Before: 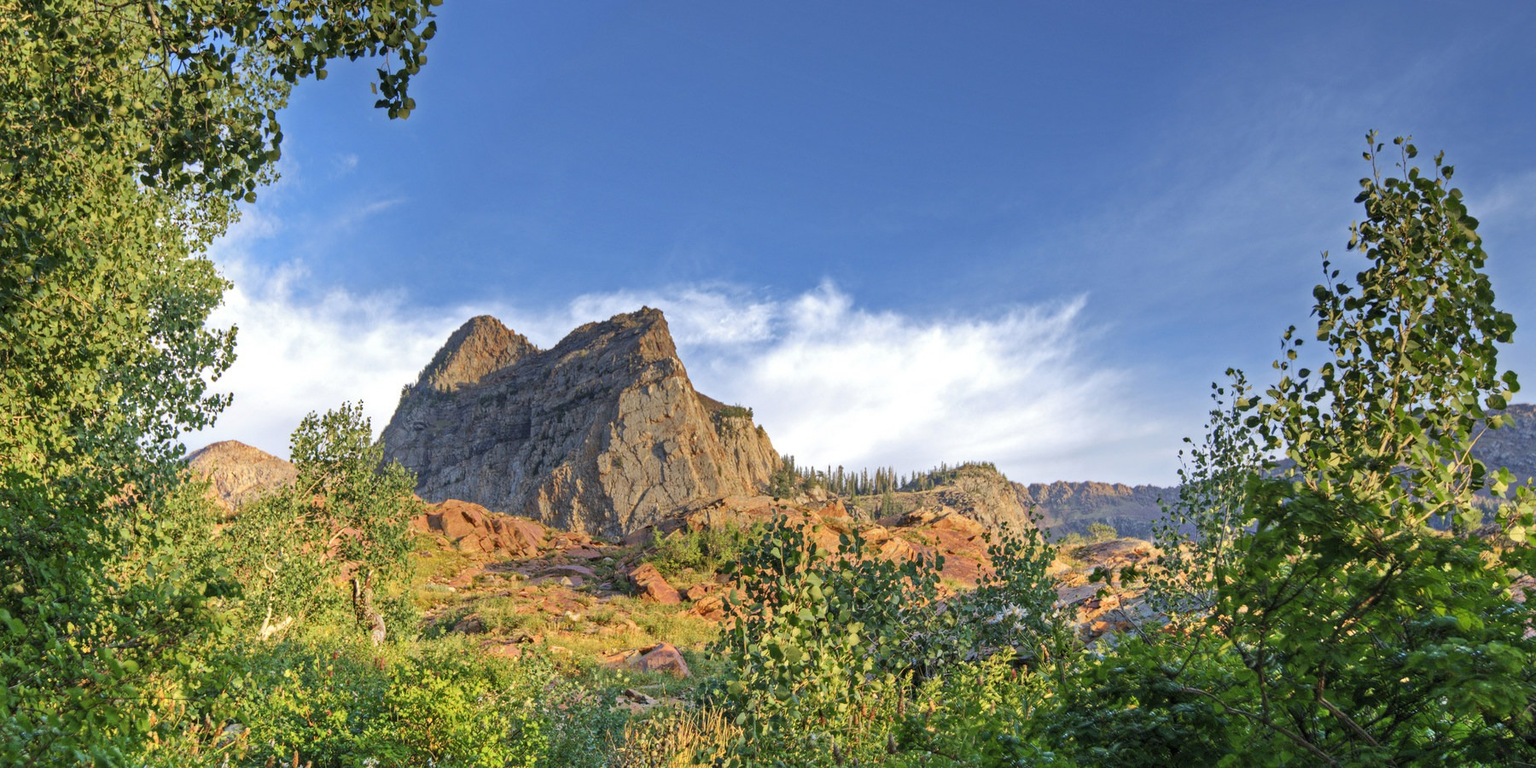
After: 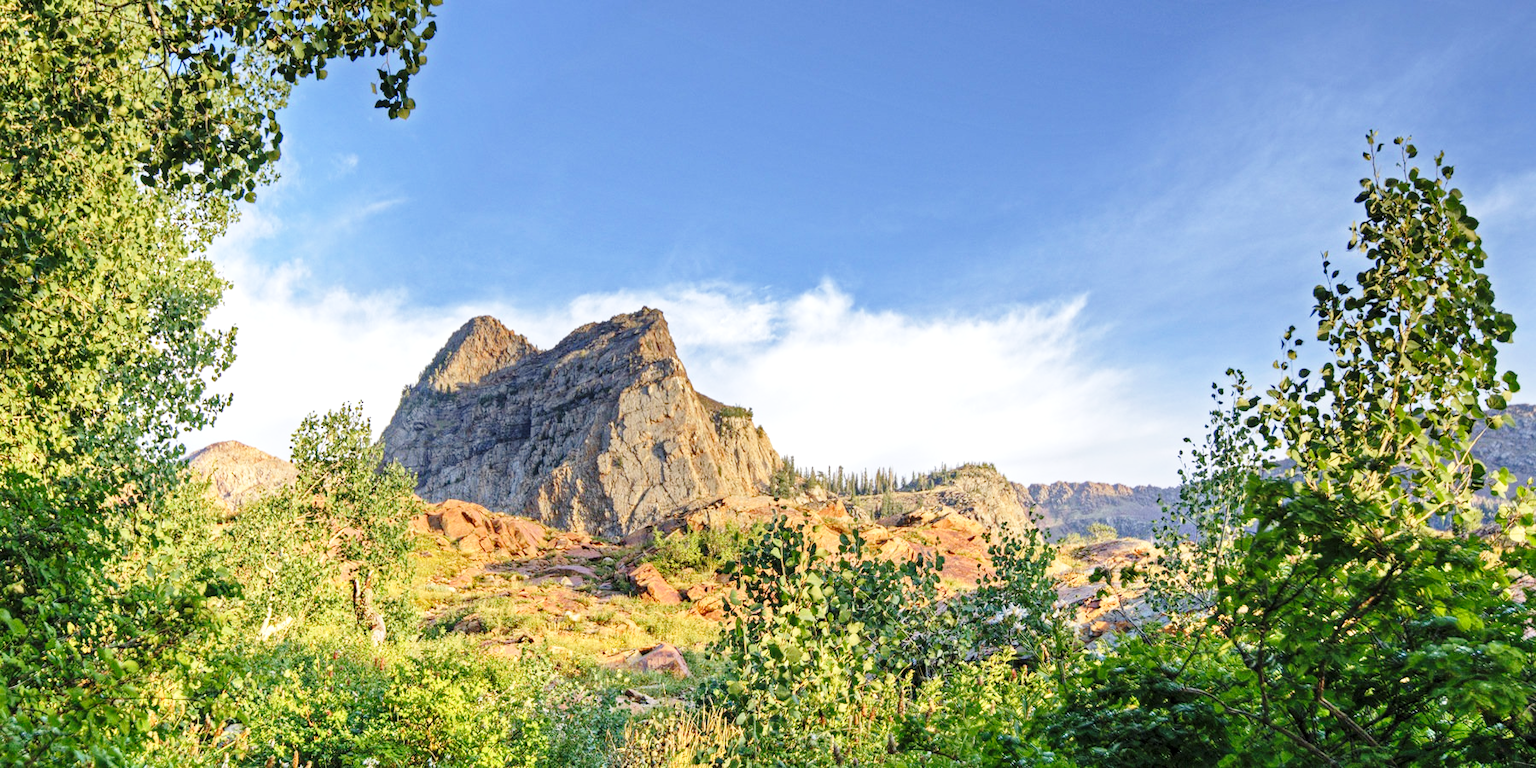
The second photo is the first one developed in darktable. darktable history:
base curve: curves: ch0 [(0, 0) (0.028, 0.03) (0.121, 0.232) (0.46, 0.748) (0.859, 0.968) (1, 1)], preserve colors none
local contrast: highlights 100%, shadows 100%, detail 120%, midtone range 0.2
